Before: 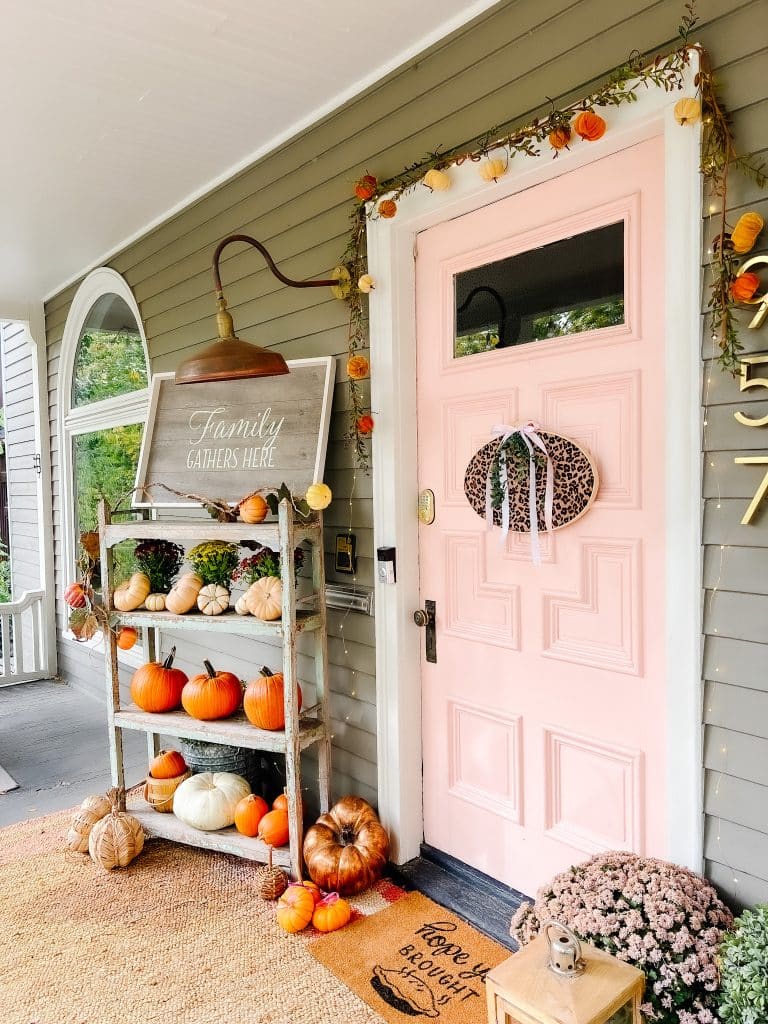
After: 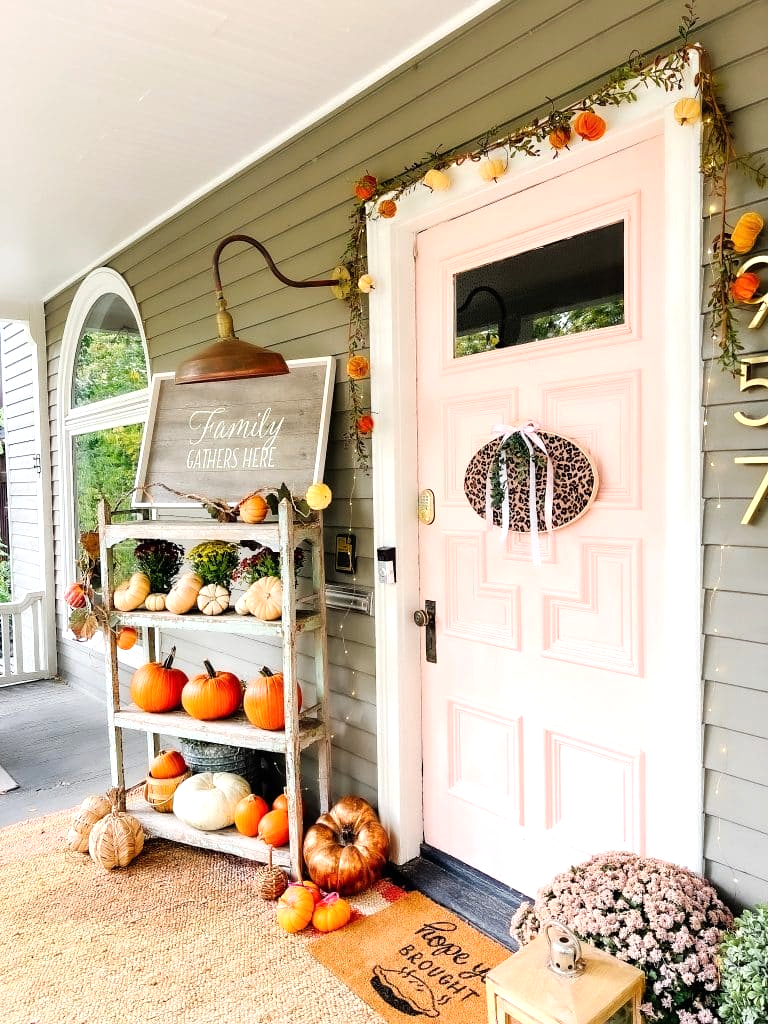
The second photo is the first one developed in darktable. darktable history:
tone equalizer: -8 EV -0.452 EV, -7 EV -0.366 EV, -6 EV -0.359 EV, -5 EV -0.217 EV, -3 EV 0.246 EV, -2 EV 0.359 EV, -1 EV 0.392 EV, +0 EV 0.395 EV
